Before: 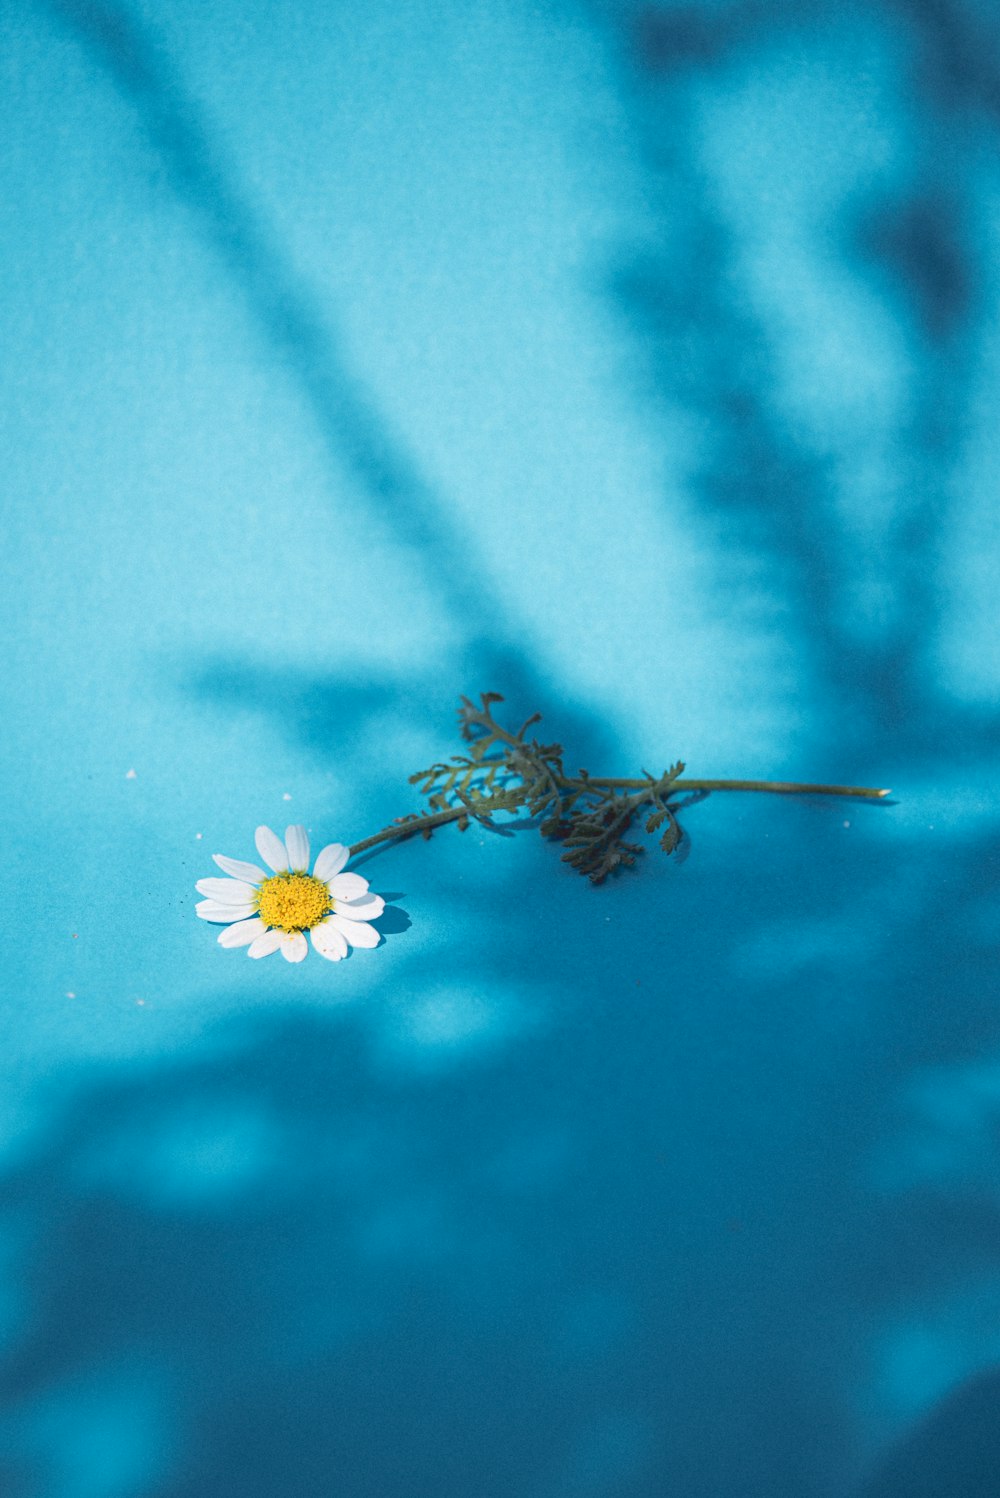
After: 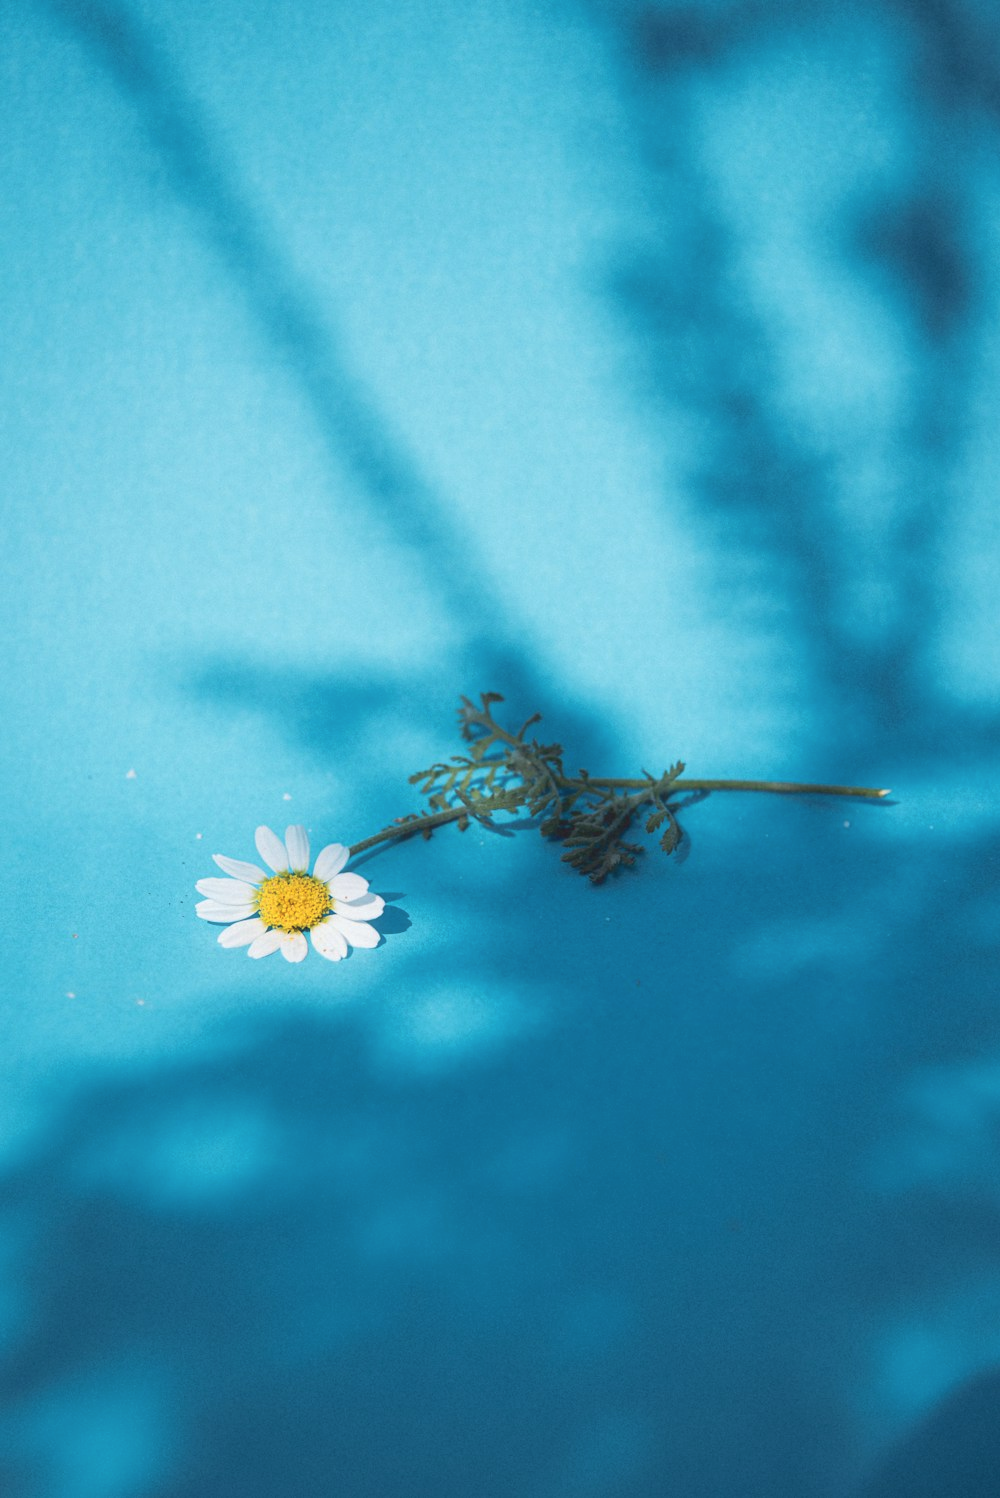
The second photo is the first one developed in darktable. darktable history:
haze removal: strength -0.104, compatibility mode true, adaptive false
